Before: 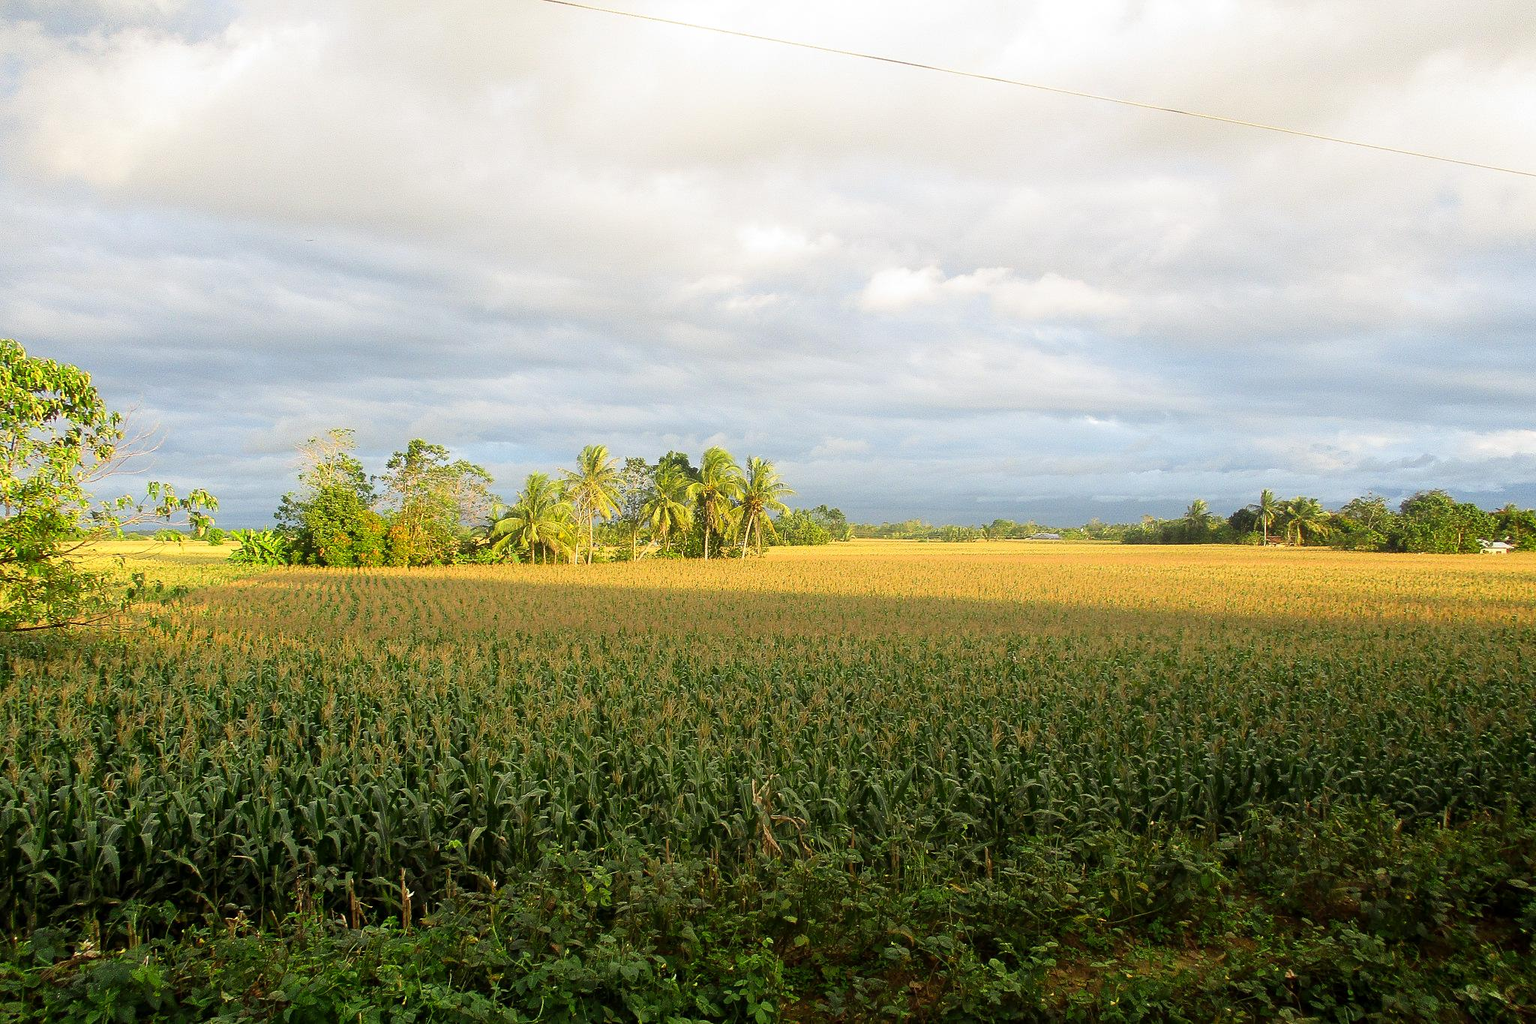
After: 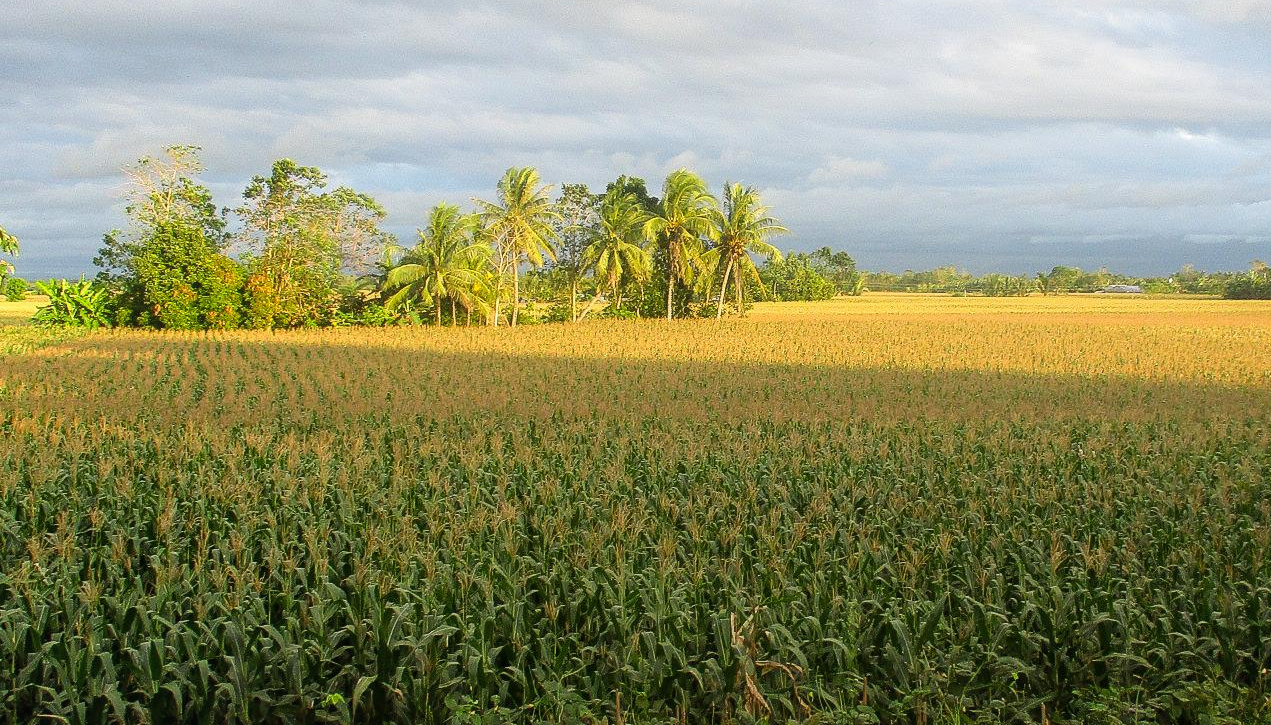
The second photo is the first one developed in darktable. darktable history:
local contrast: detail 110%
crop: left 13.312%, top 31.28%, right 24.627%, bottom 15.582%
